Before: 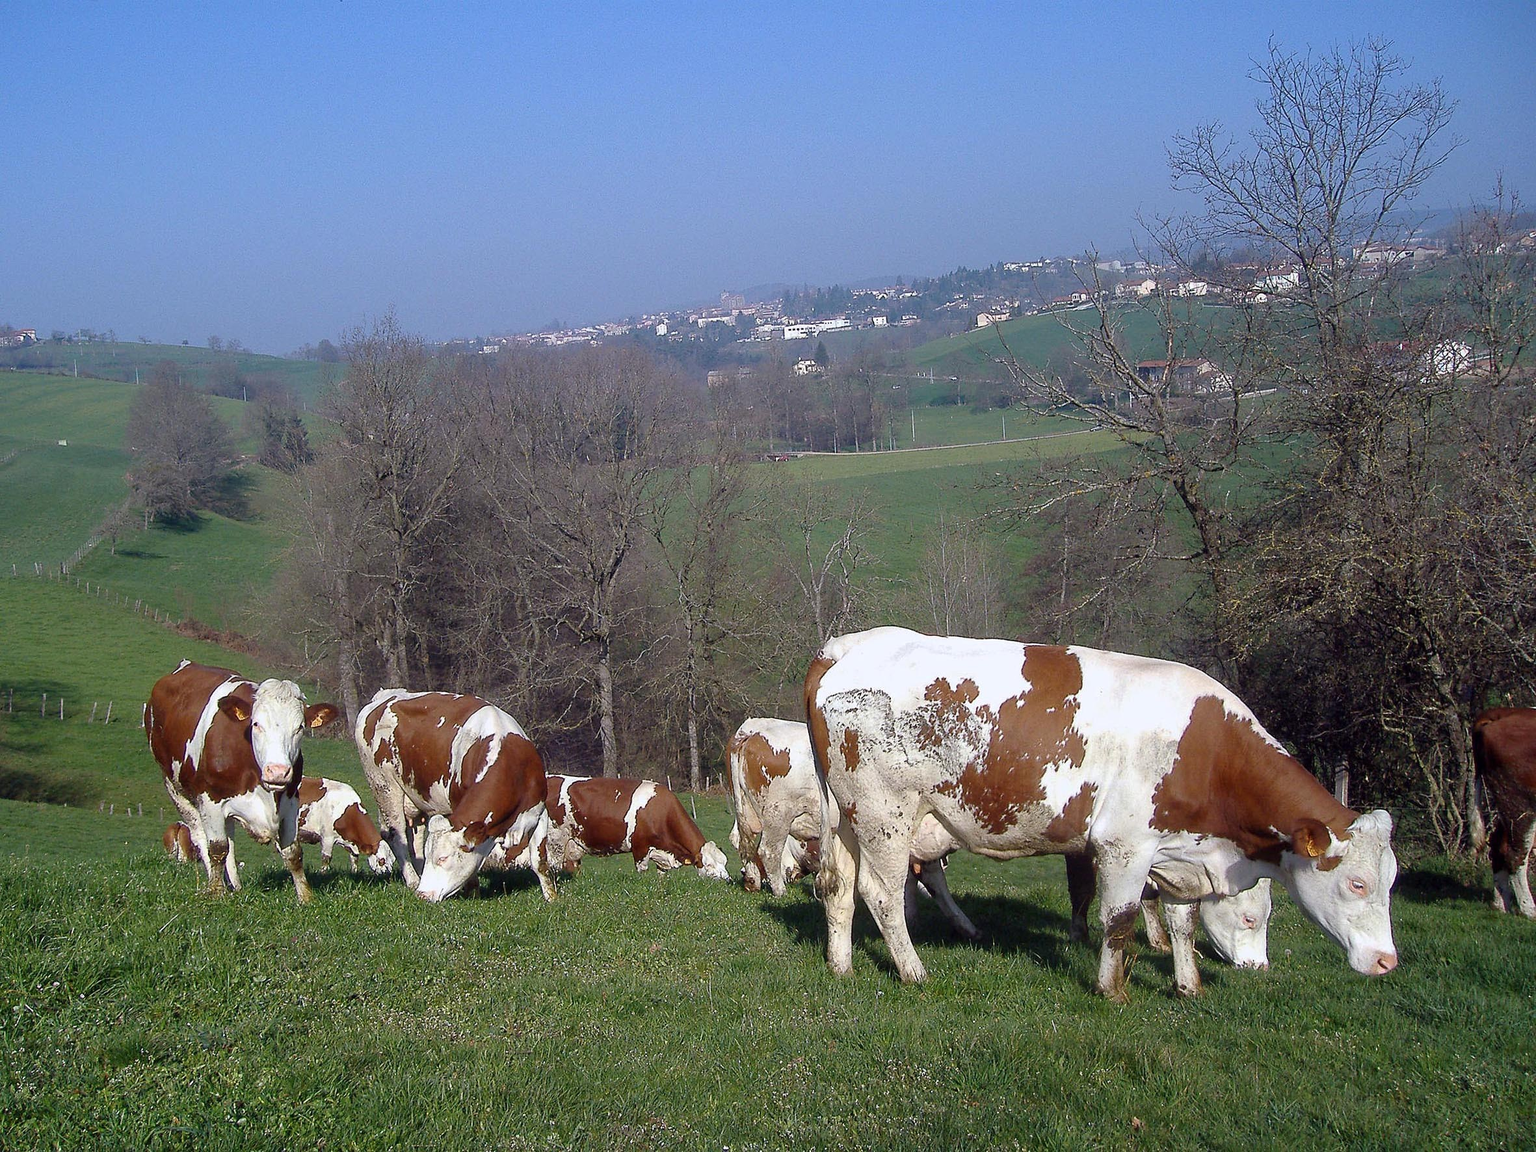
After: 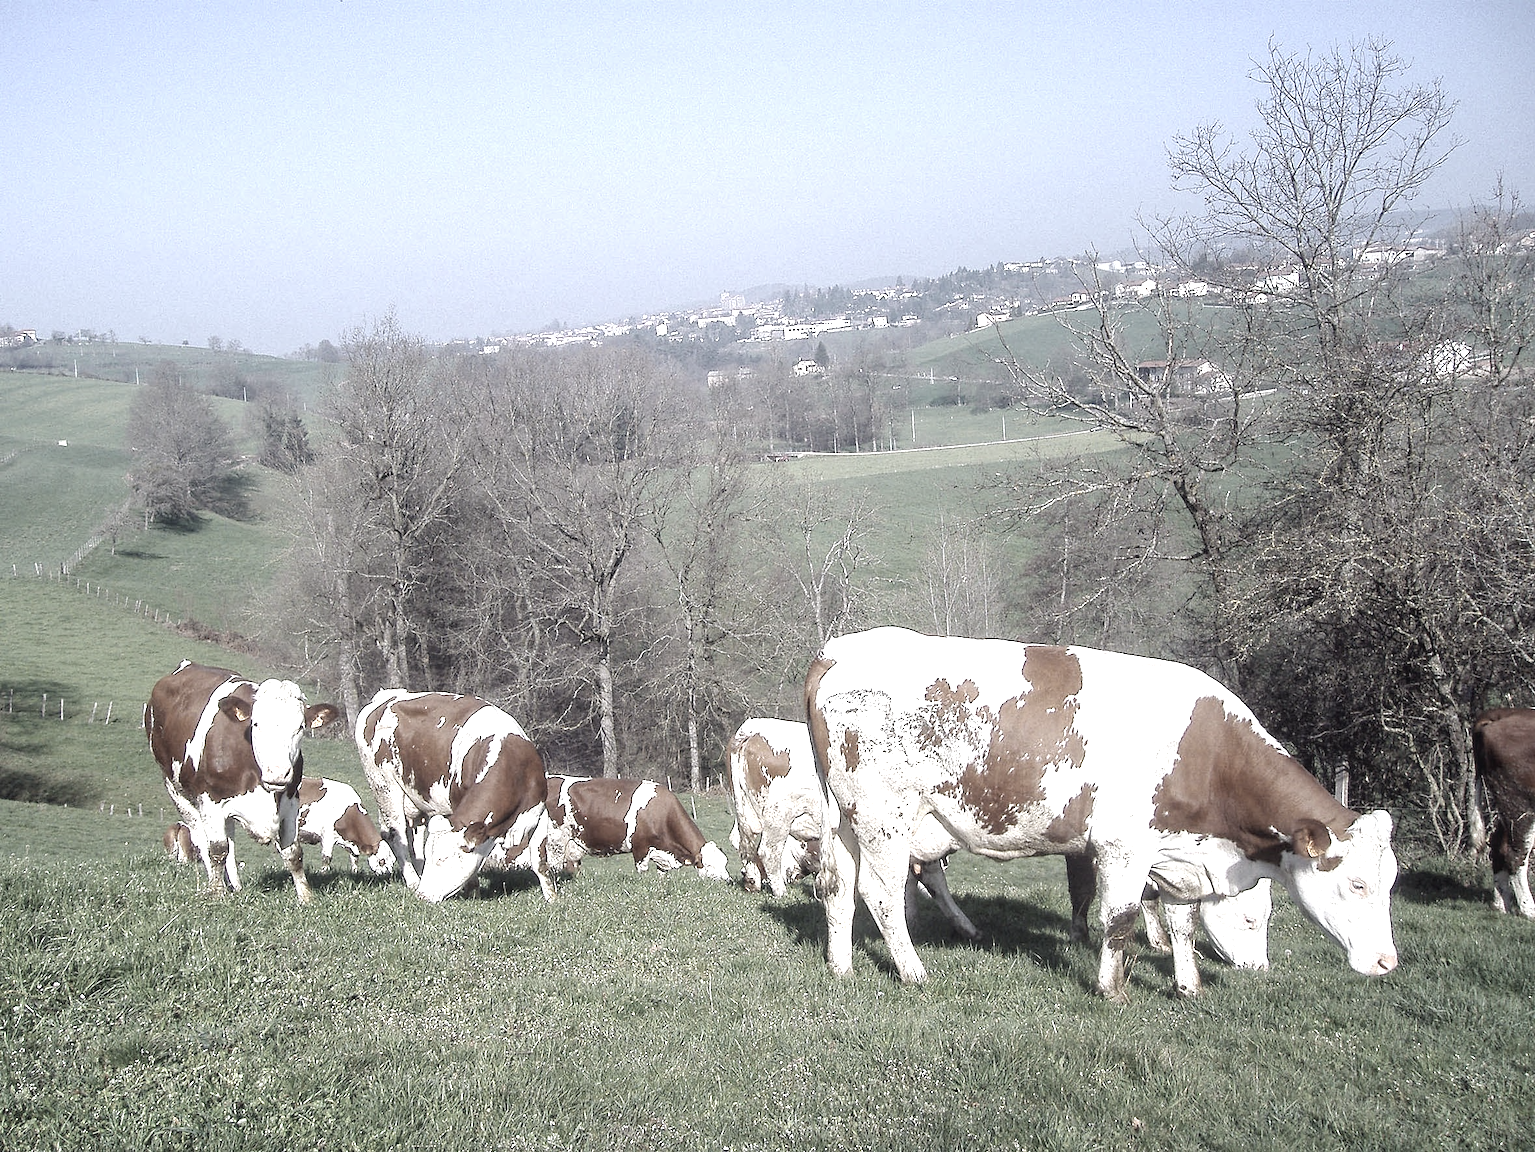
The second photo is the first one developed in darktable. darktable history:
local contrast: detail 110%
color correction: saturation 0.3
exposure: black level correction 0, exposure 1.388 EV, compensate exposure bias true, compensate highlight preservation false
